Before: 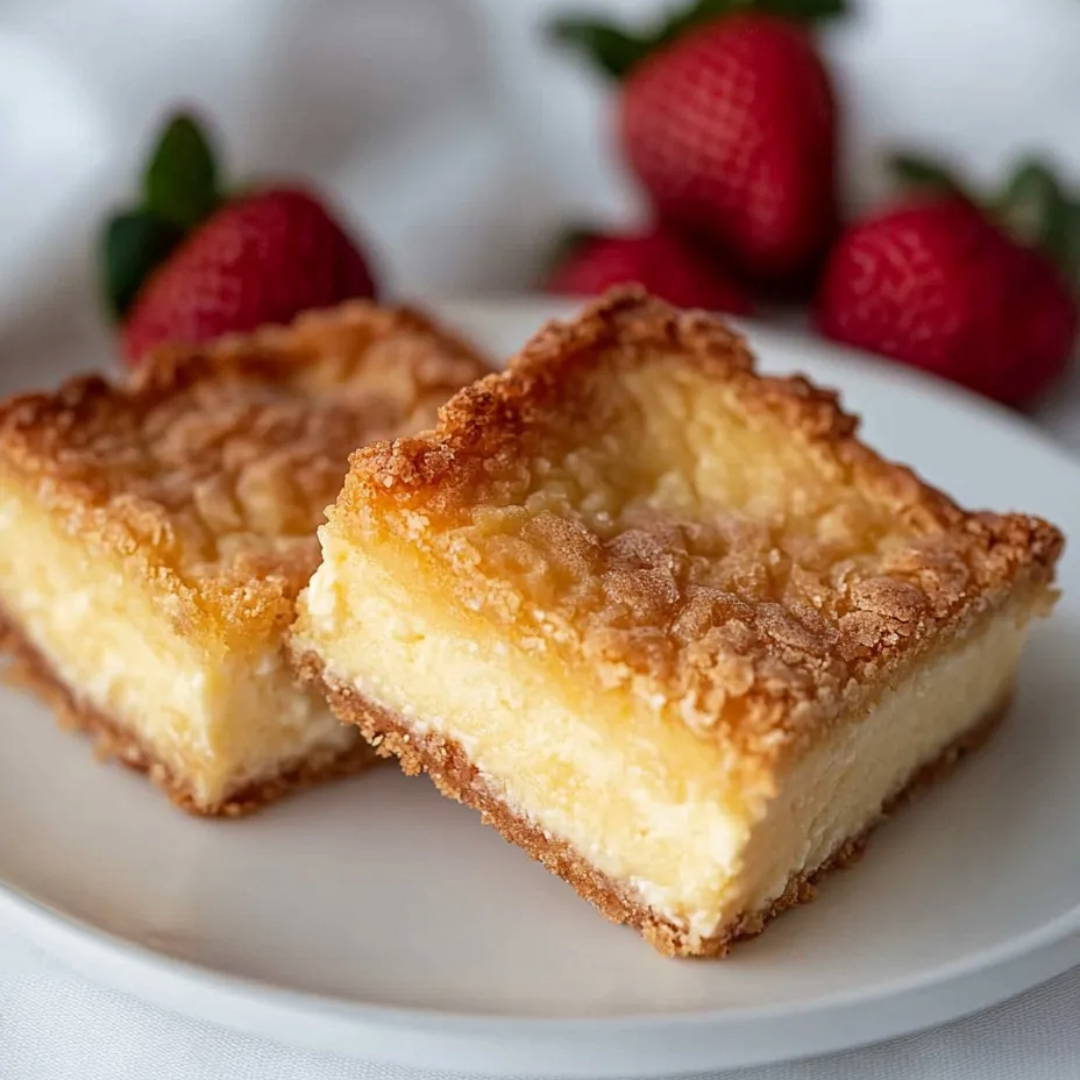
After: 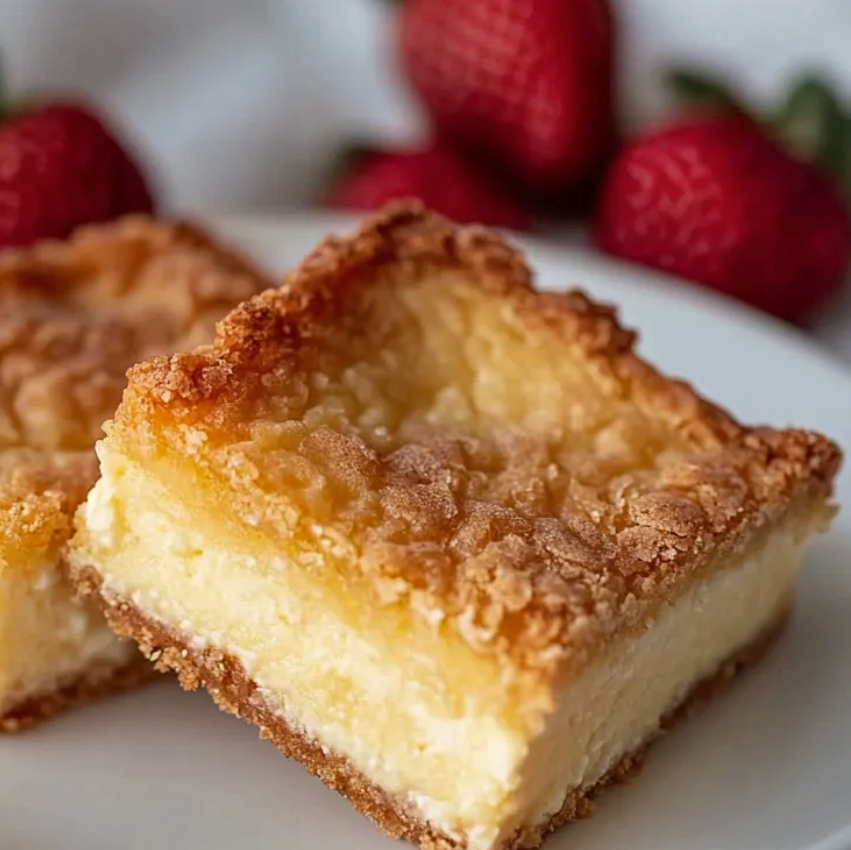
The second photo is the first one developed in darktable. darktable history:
shadows and highlights: soften with gaussian
crop and rotate: left 20.74%, top 7.912%, right 0.375%, bottom 13.378%
